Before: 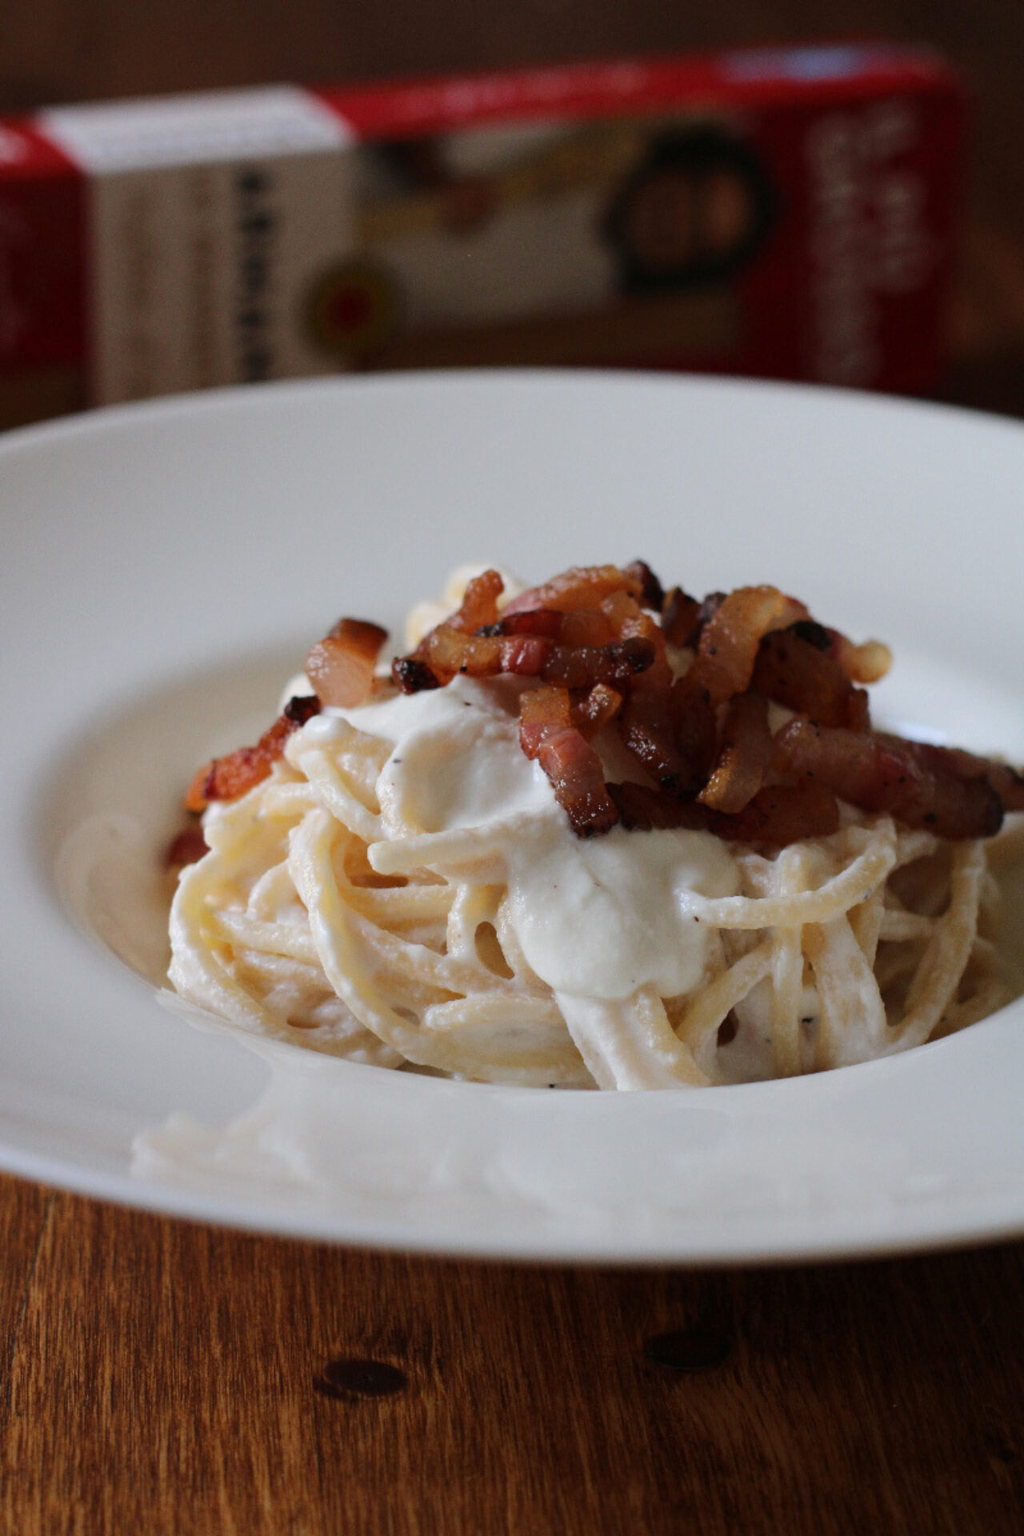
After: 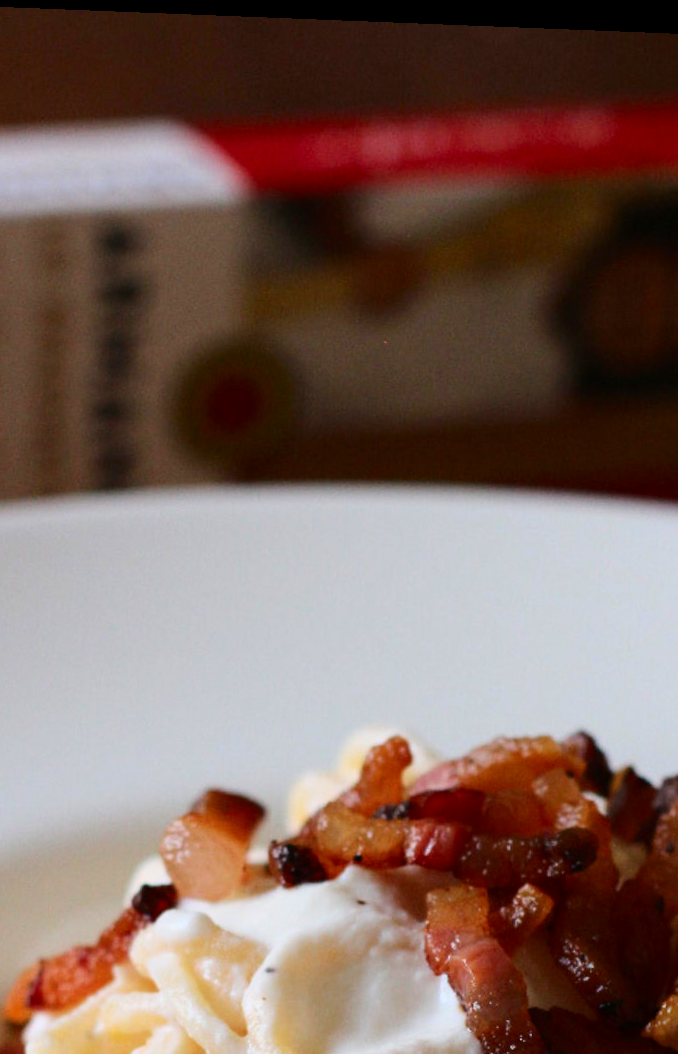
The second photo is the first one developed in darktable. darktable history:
rotate and perspective: rotation 2.27°, automatic cropping off
crop: left 19.556%, right 30.401%, bottom 46.458%
tone curve: curves: ch0 [(0, 0) (0.091, 0.077) (0.517, 0.574) (0.745, 0.82) (0.844, 0.908) (0.909, 0.942) (1, 0.973)]; ch1 [(0, 0) (0.437, 0.404) (0.5, 0.5) (0.534, 0.546) (0.58, 0.603) (0.616, 0.649) (1, 1)]; ch2 [(0, 0) (0.442, 0.415) (0.5, 0.5) (0.535, 0.547) (0.585, 0.62) (1, 1)], color space Lab, independent channels, preserve colors none
